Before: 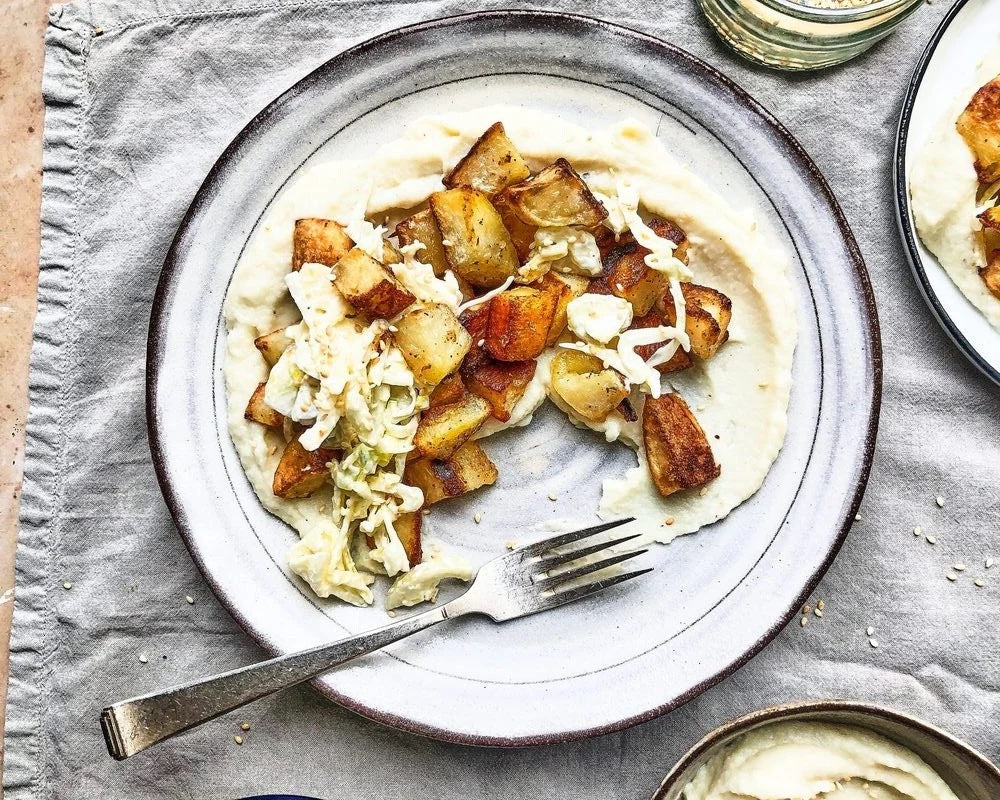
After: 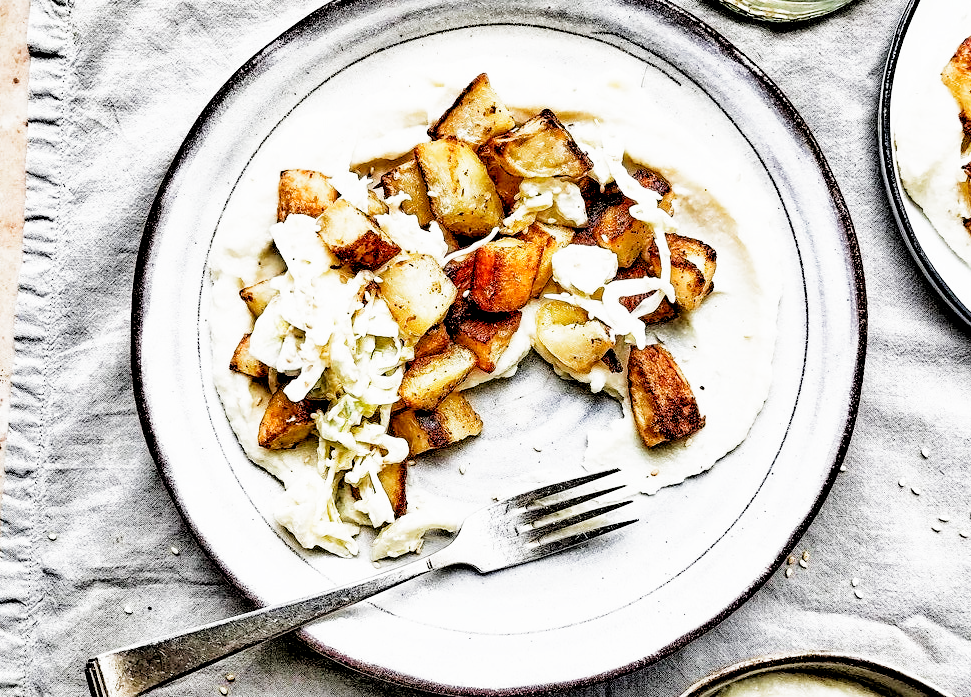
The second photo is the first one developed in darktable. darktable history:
crop: left 1.507%, top 6.147%, right 1.379%, bottom 6.637%
filmic rgb: middle gray luminance 12.74%, black relative exposure -10.13 EV, white relative exposure 3.47 EV, threshold 6 EV, target black luminance 0%, hardness 5.74, latitude 44.69%, contrast 1.221, highlights saturation mix 5%, shadows ↔ highlights balance 26.78%, add noise in highlights 0, preserve chrominance no, color science v3 (2019), use custom middle-gray values true, iterations of high-quality reconstruction 0, contrast in highlights soft, enable highlight reconstruction true
rgb levels: levels [[0.029, 0.461, 0.922], [0, 0.5, 1], [0, 0.5, 1]]
